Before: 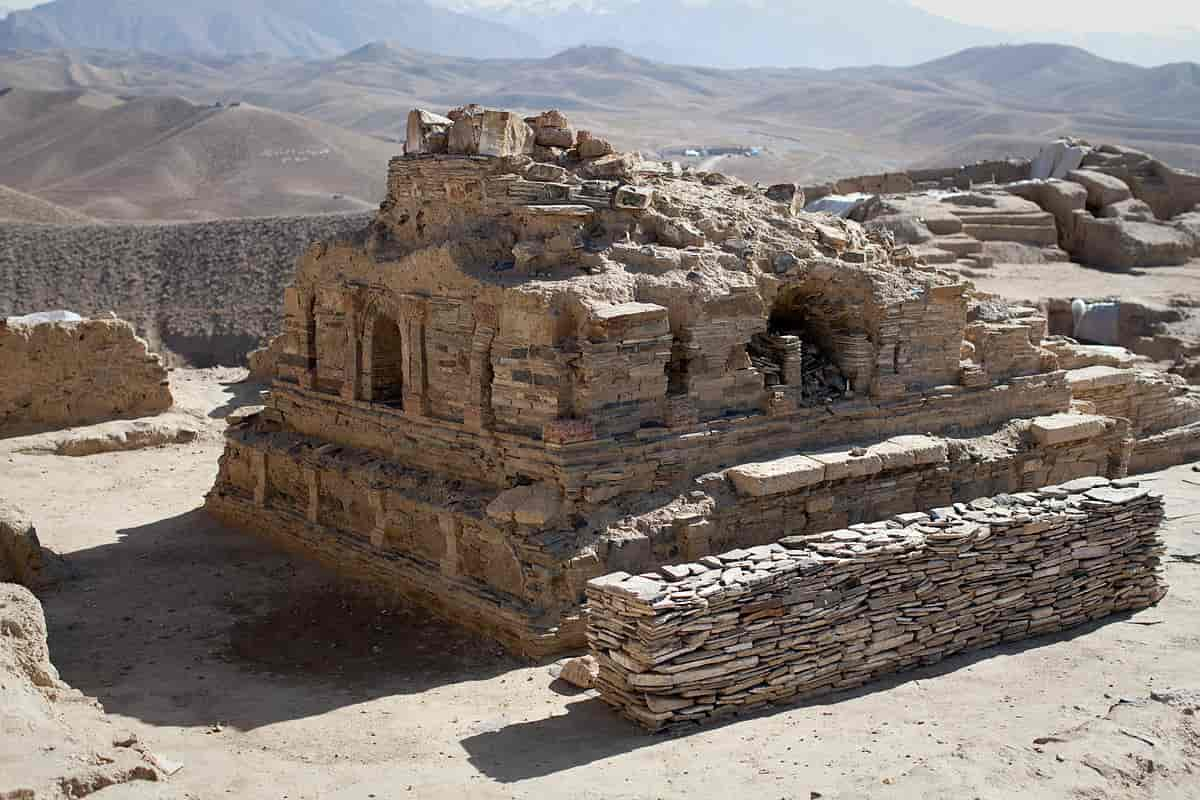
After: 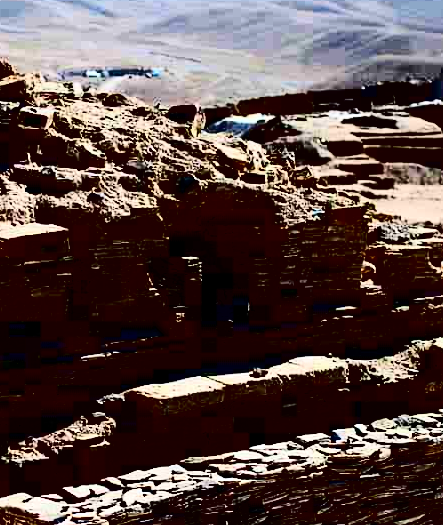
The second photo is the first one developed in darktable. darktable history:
crop and rotate: left 49.936%, top 10.094%, right 13.136%, bottom 24.256%
contrast brightness saturation: contrast 0.77, brightness -1, saturation 1
